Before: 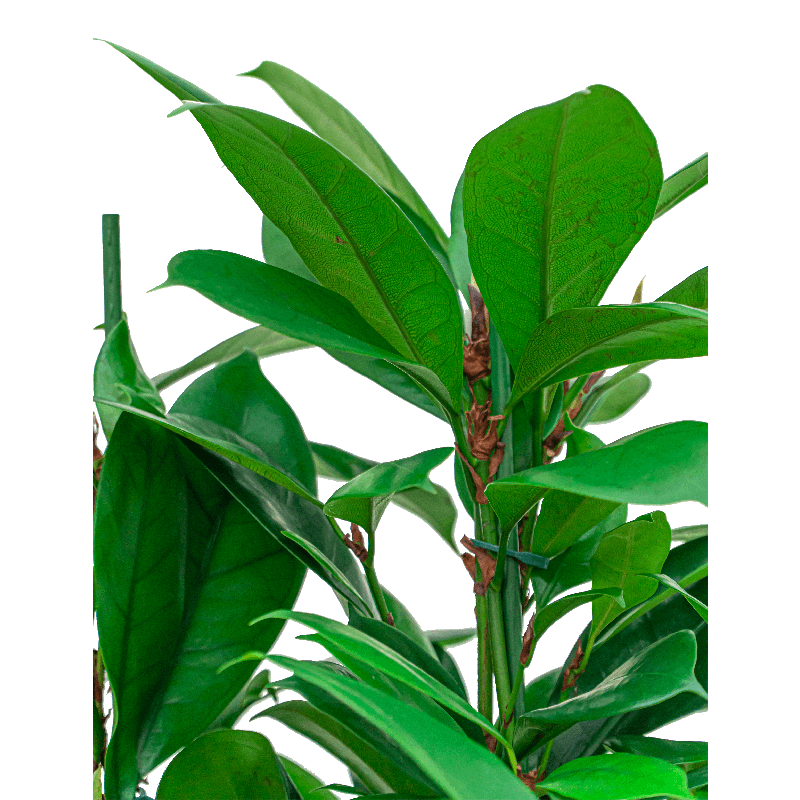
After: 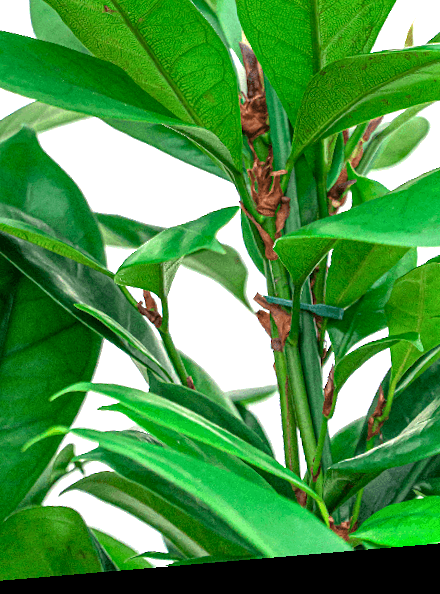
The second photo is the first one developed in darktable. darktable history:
crop and rotate: left 29.237%, top 31.152%, right 19.807%
exposure: black level correction 0, exposure 0.7 EV, compensate exposure bias true, compensate highlight preservation false
local contrast: highlights 100%, shadows 100%, detail 131%, midtone range 0.2
rotate and perspective: rotation -4.86°, automatic cropping off
